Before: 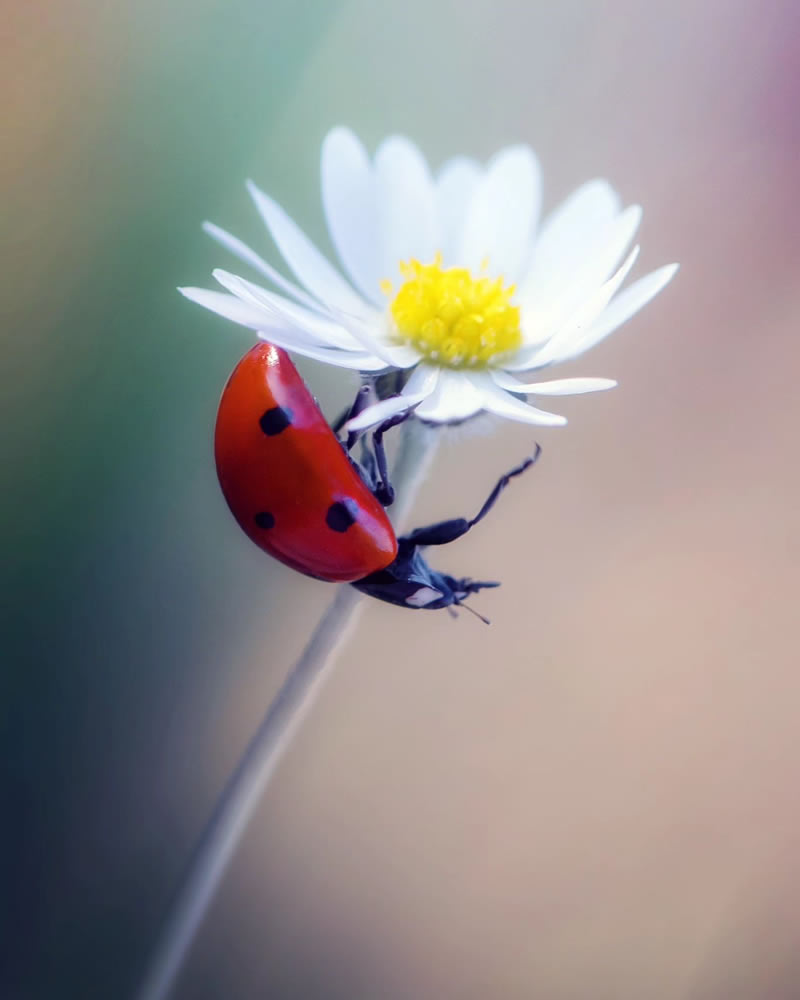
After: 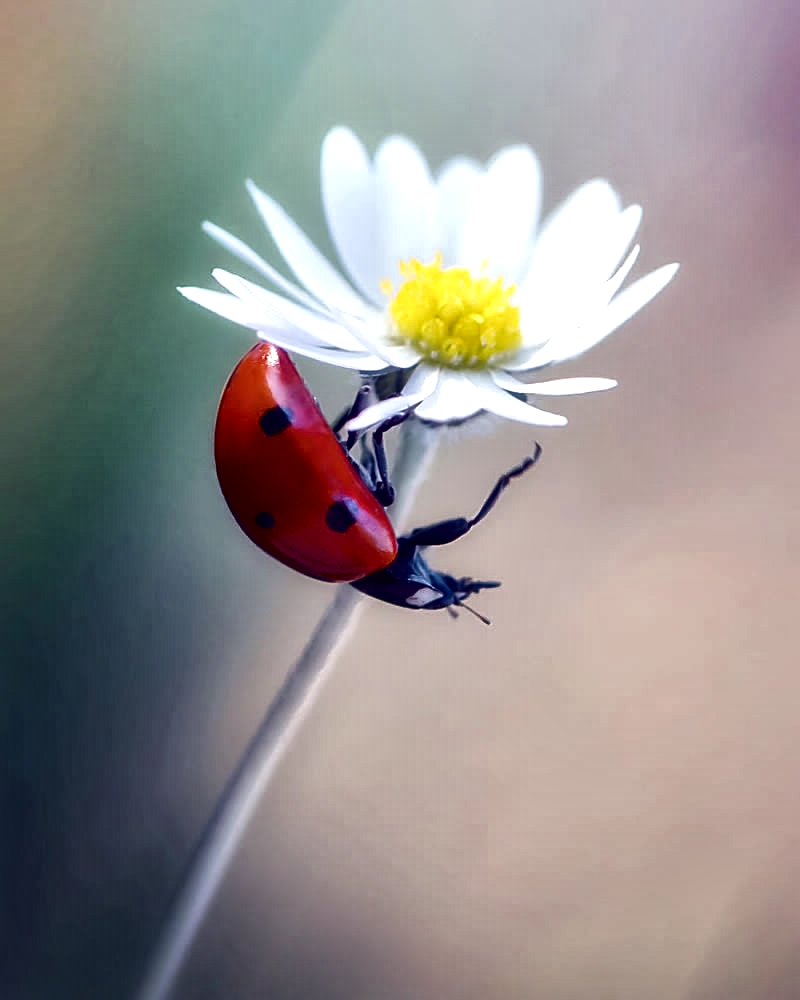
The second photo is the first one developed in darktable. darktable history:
sharpen: on, module defaults
local contrast: mode bilateral grid, contrast 45, coarseness 68, detail 213%, midtone range 0.2
